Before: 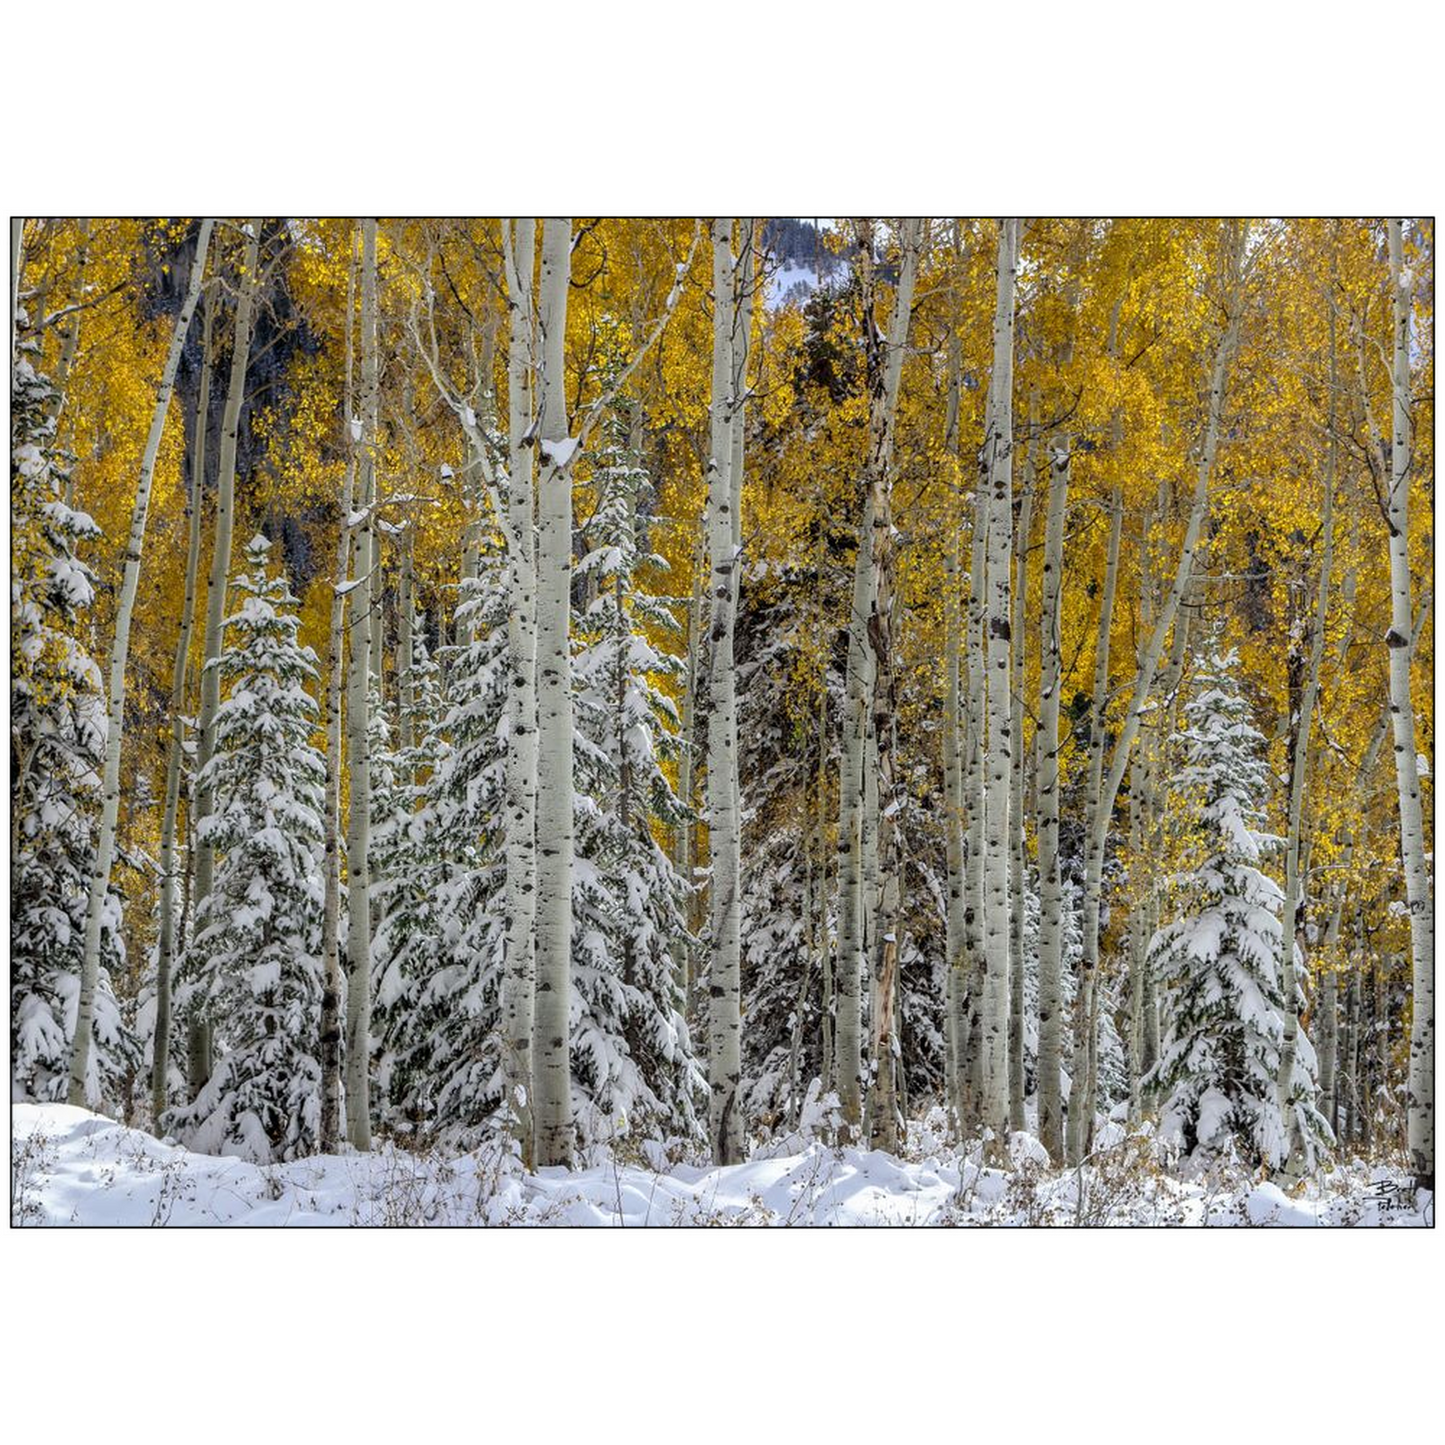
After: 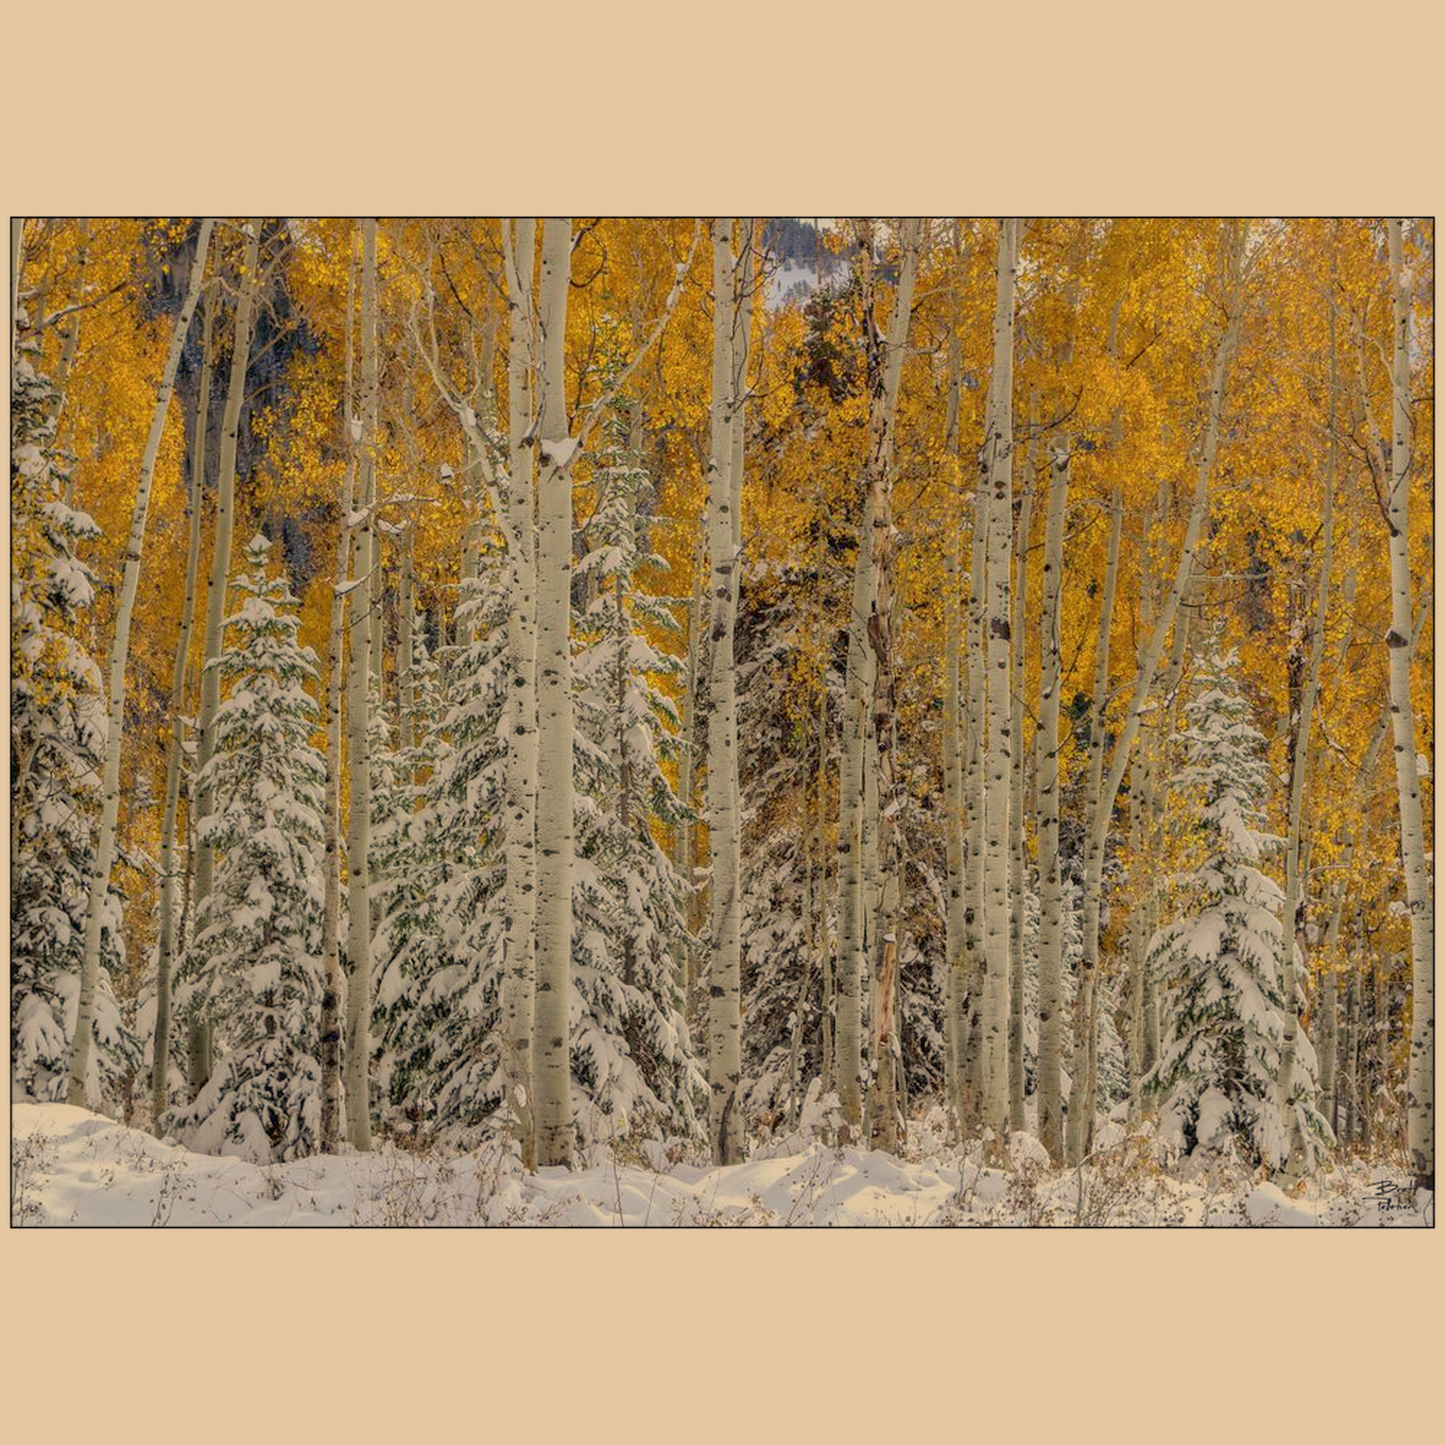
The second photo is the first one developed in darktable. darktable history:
white balance: red 1.138, green 0.996, blue 0.812
color balance rgb: contrast -30%
